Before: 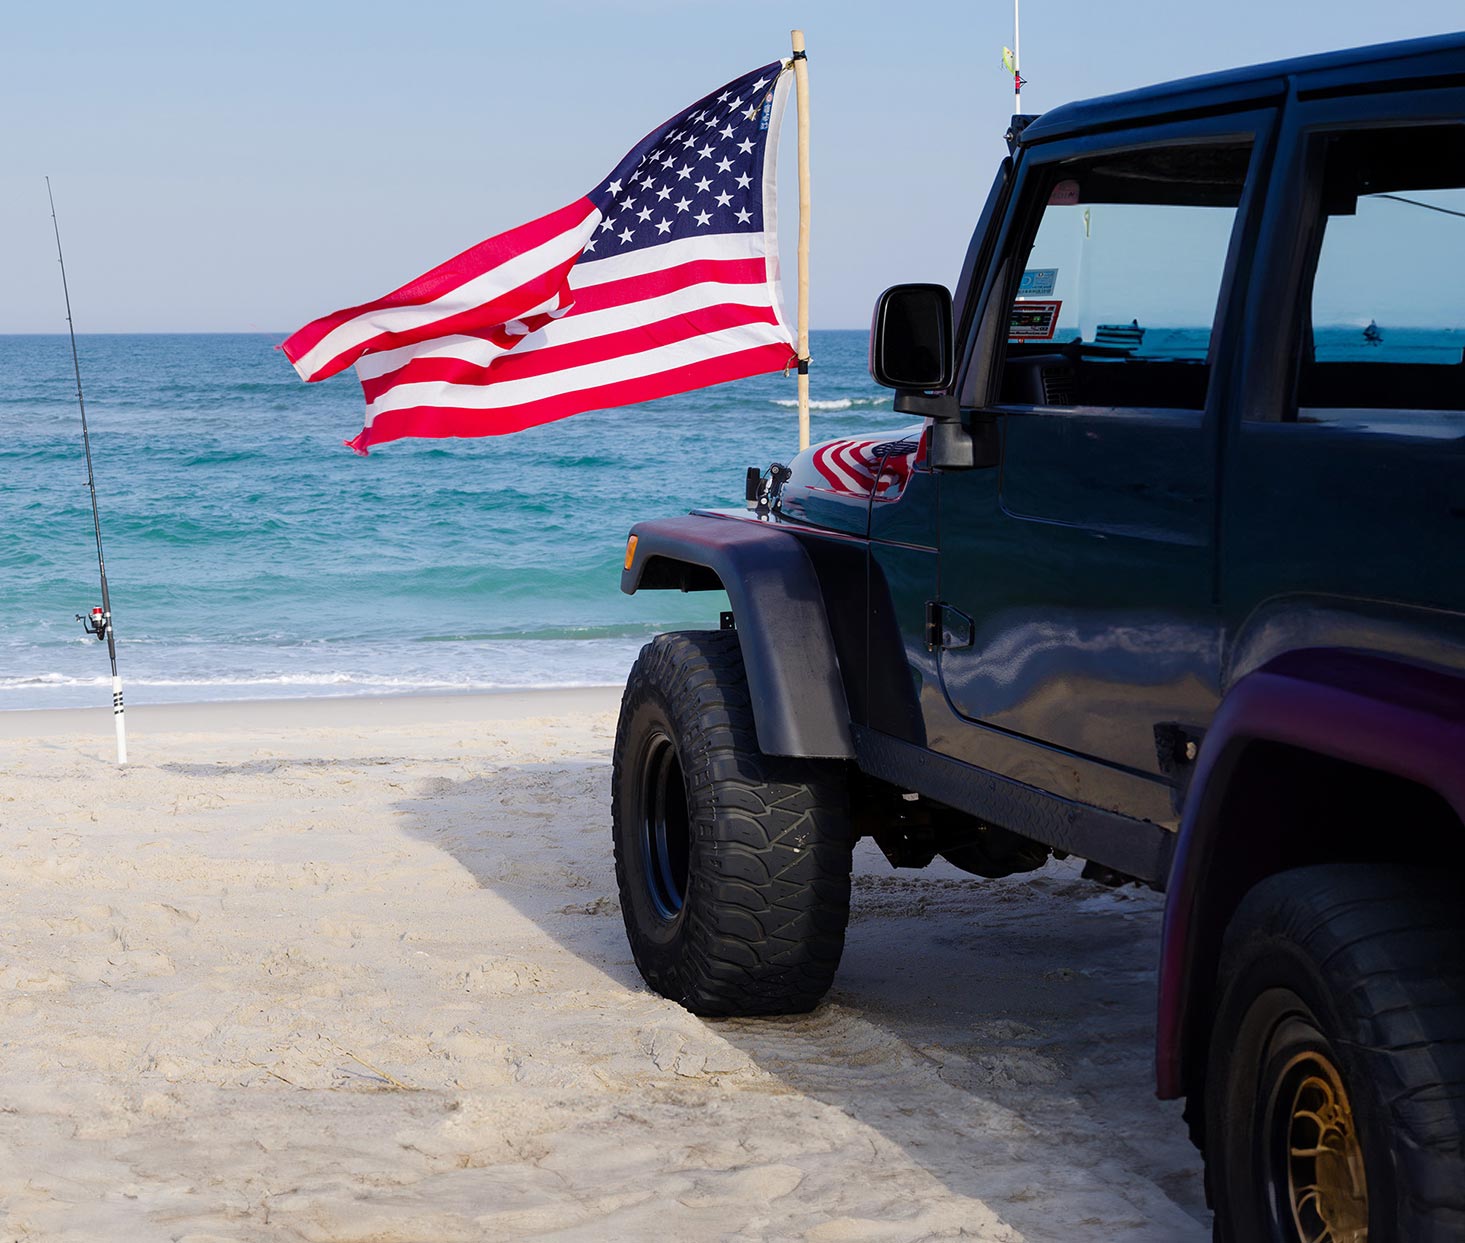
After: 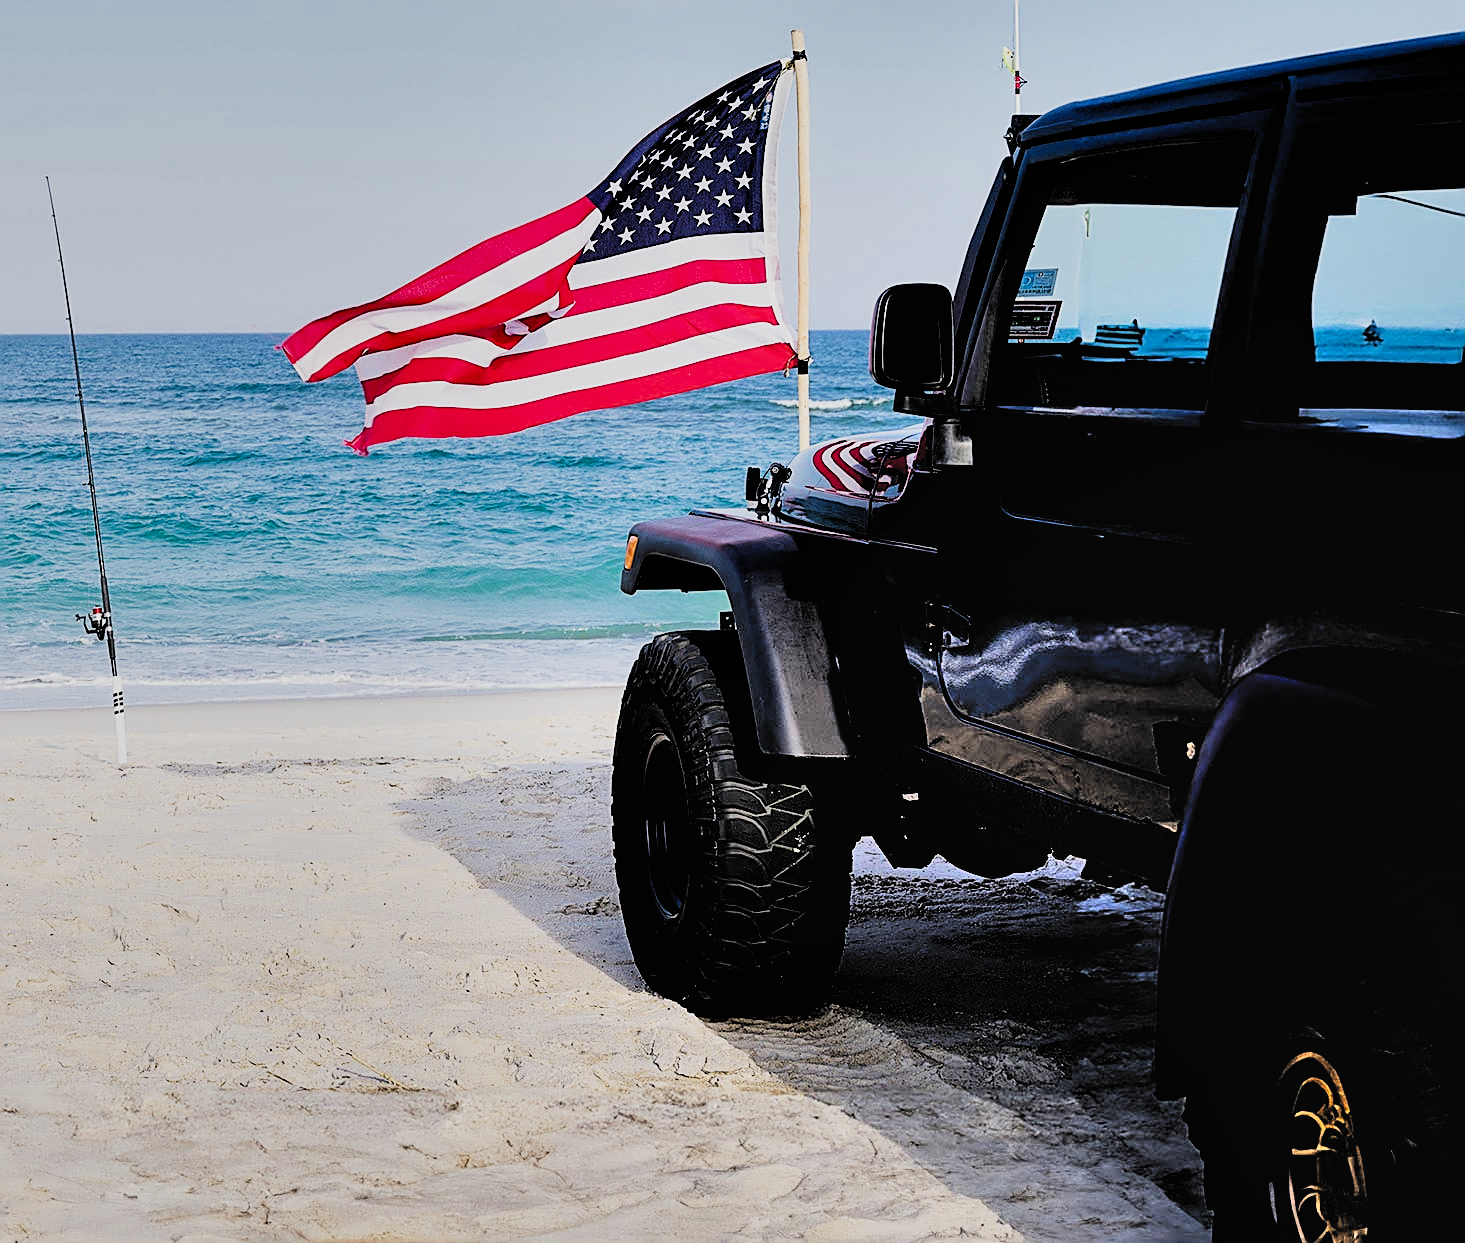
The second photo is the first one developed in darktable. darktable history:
sharpen: amount 0.988
local contrast: highlights 102%, shadows 101%, detail 119%, midtone range 0.2
shadows and highlights: low approximation 0.01, soften with gaussian
tone curve: curves: ch0 [(0, 0.013) (0.104, 0.103) (0.258, 0.267) (0.448, 0.489) (0.709, 0.794) (0.895, 0.915) (0.994, 0.971)]; ch1 [(0, 0) (0.335, 0.298) (0.446, 0.416) (0.488, 0.488) (0.515, 0.504) (0.581, 0.615) (0.635, 0.661) (1, 1)]; ch2 [(0, 0) (0.314, 0.306) (0.436, 0.447) (0.502, 0.5) (0.538, 0.541) (0.568, 0.603) (0.641, 0.635) (0.717, 0.701) (1, 1)], preserve colors none
filmic rgb: black relative exposure -2.95 EV, white relative exposure 4.56 EV, hardness 1.73, contrast 1.258, add noise in highlights 0.001, color science v3 (2019), use custom middle-gray values true, contrast in highlights soft
